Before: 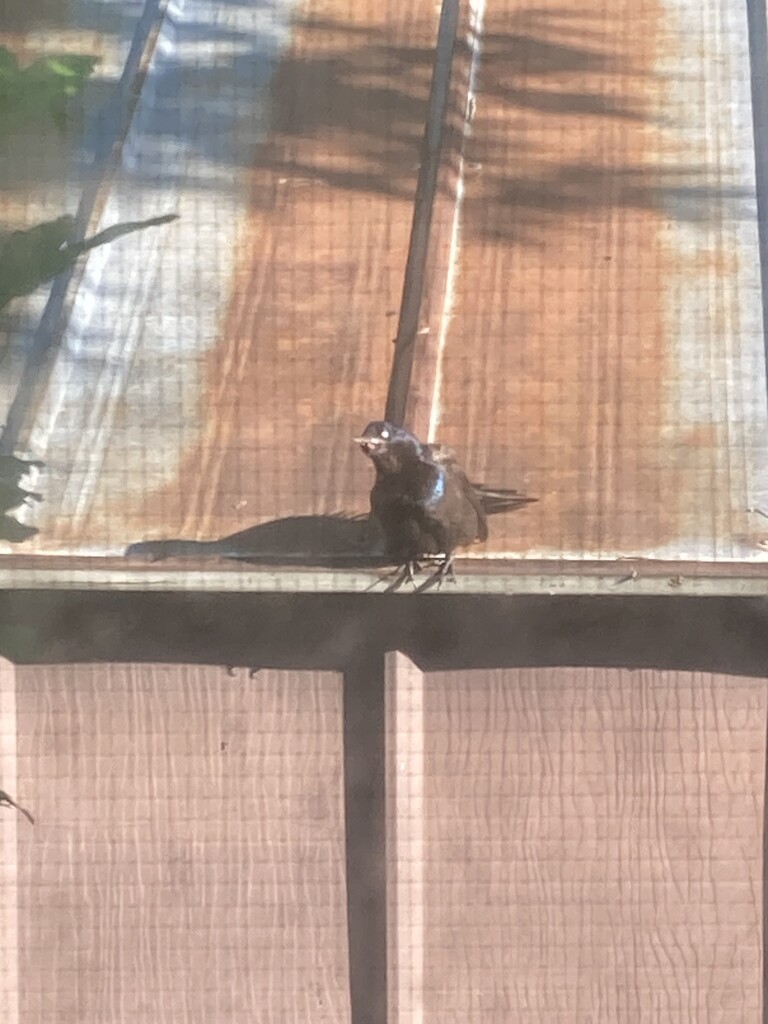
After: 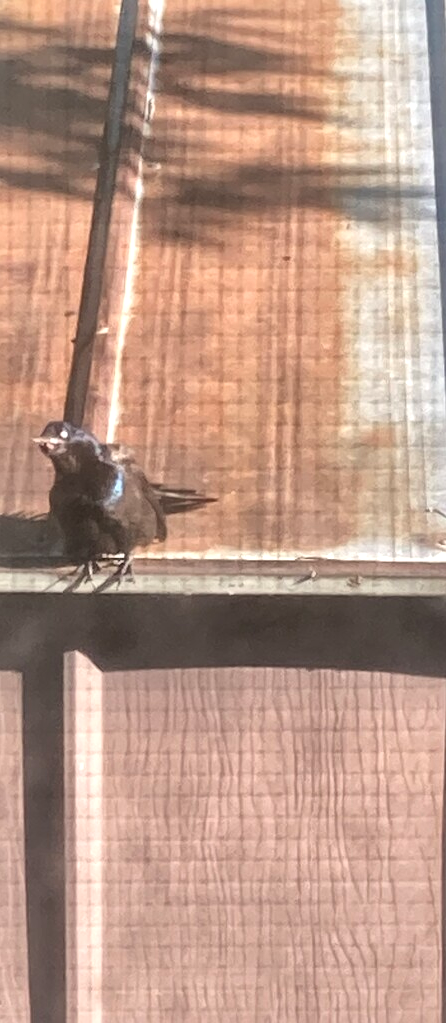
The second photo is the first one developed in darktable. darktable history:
local contrast: mode bilateral grid, contrast 20, coarseness 49, detail 179%, midtone range 0.2
tone equalizer: edges refinement/feathering 500, mask exposure compensation -1.57 EV, preserve details no
crop: left 41.799%
